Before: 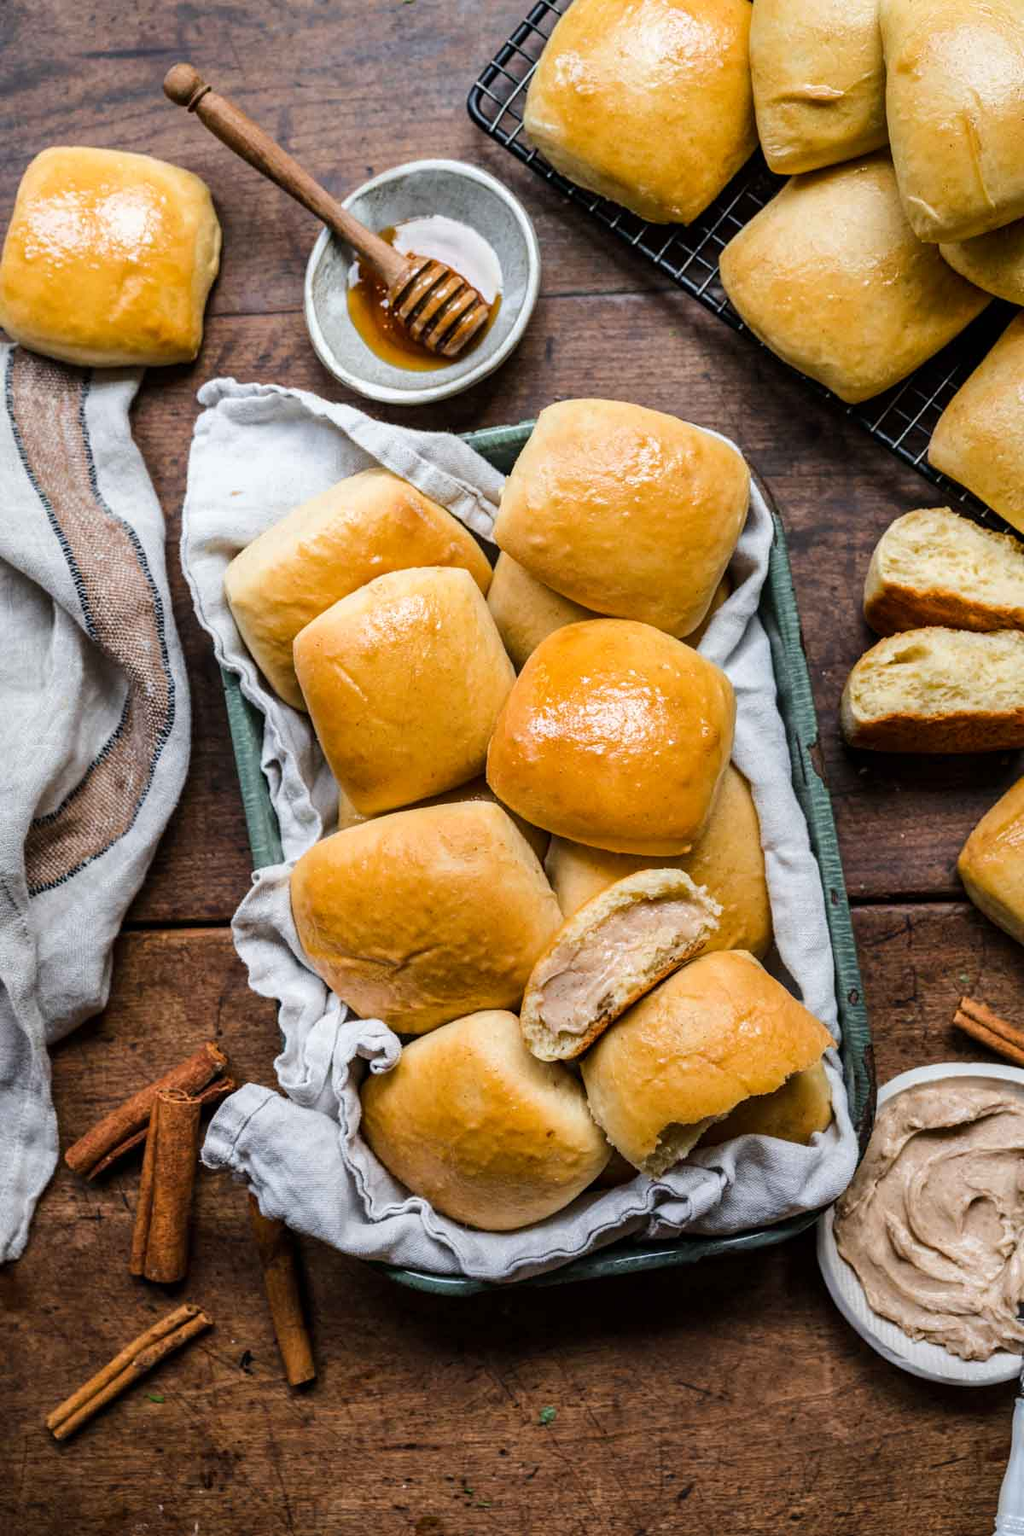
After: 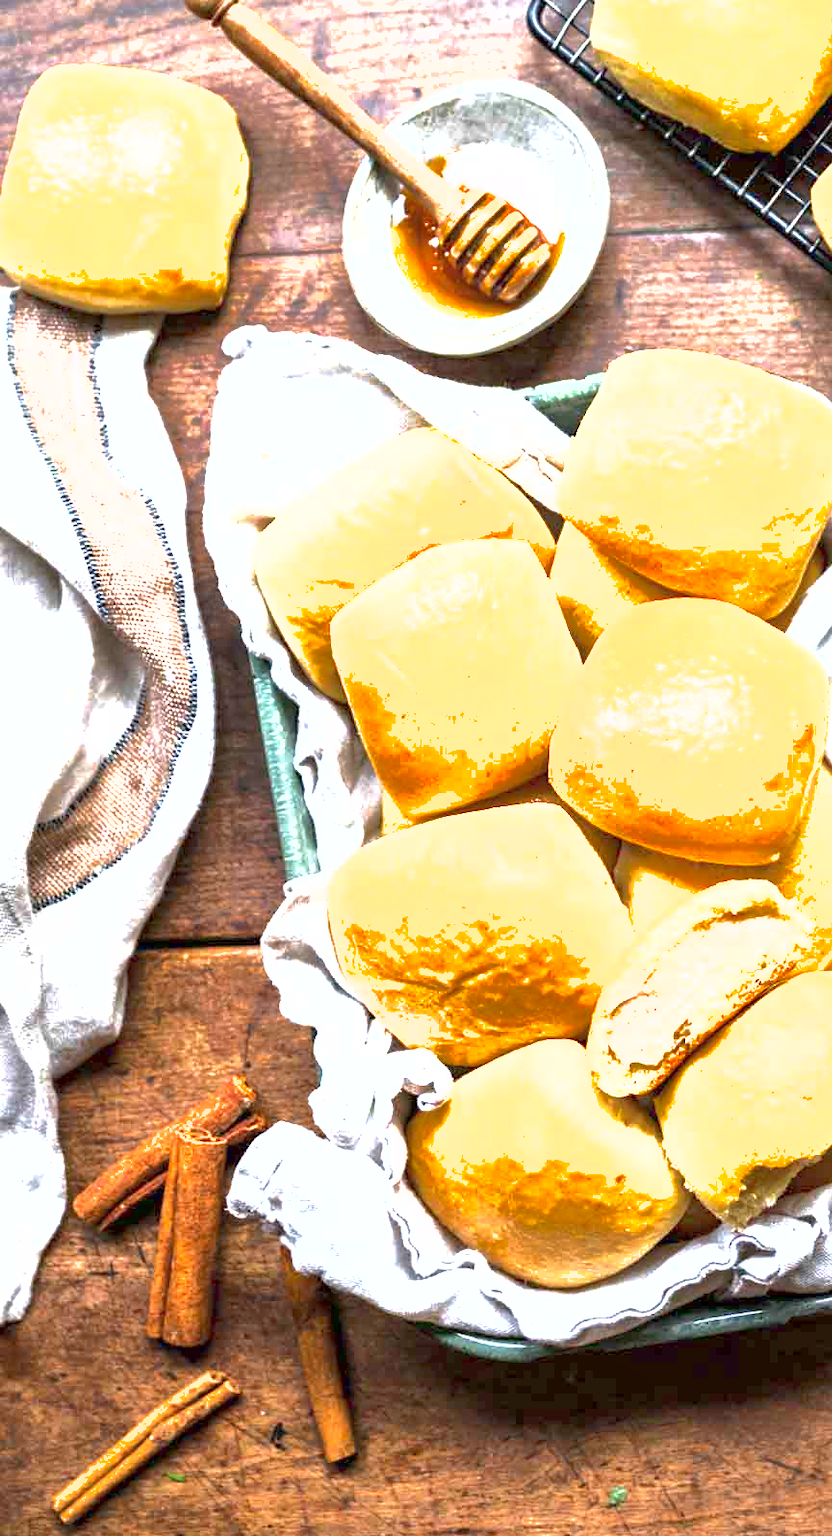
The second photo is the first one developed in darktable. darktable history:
shadows and highlights: on, module defaults
exposure: exposure 1.997 EV, compensate highlight preservation false
crop: top 5.779%, right 27.892%, bottom 5.547%
